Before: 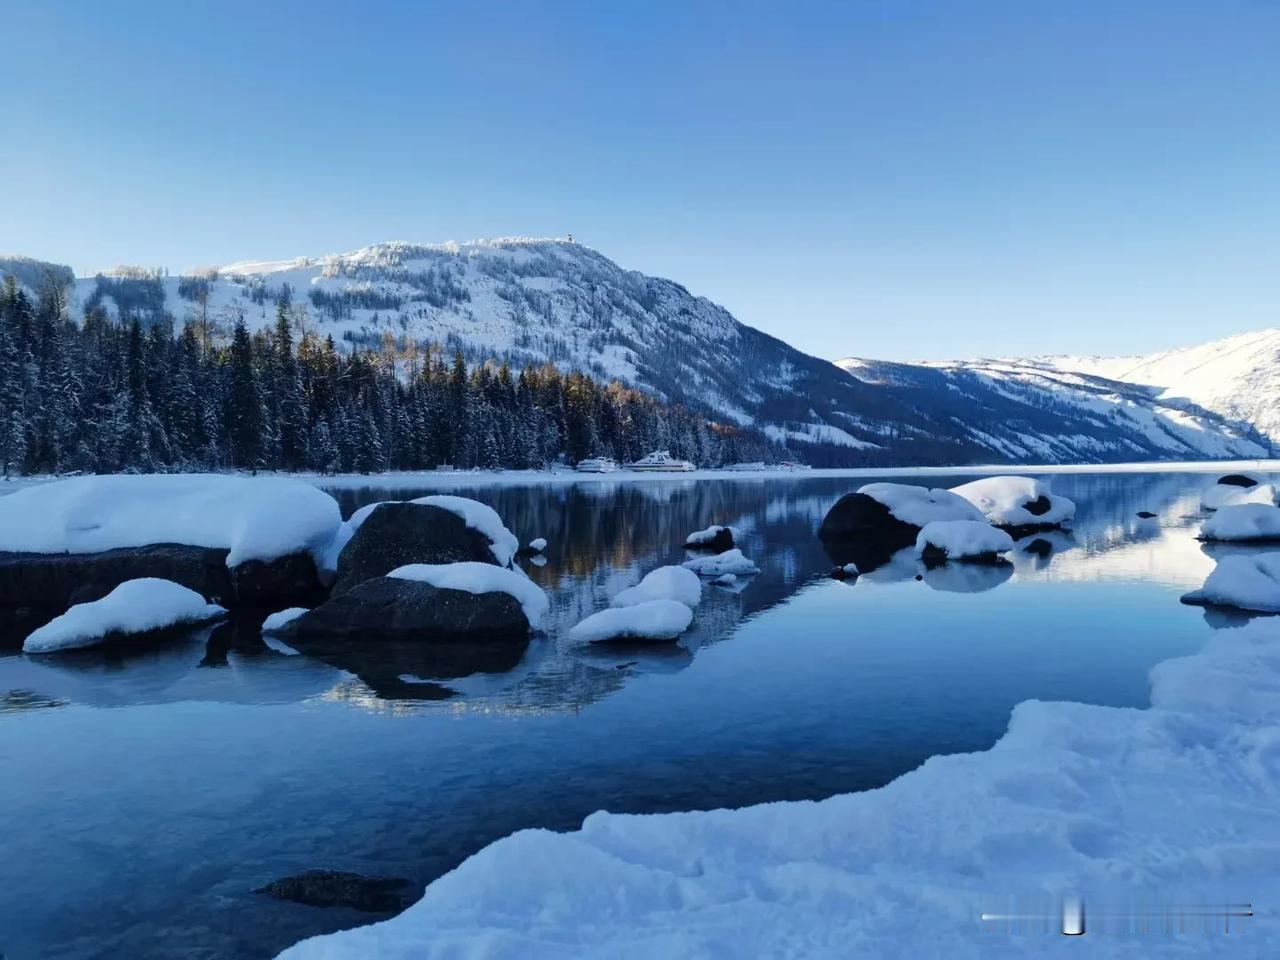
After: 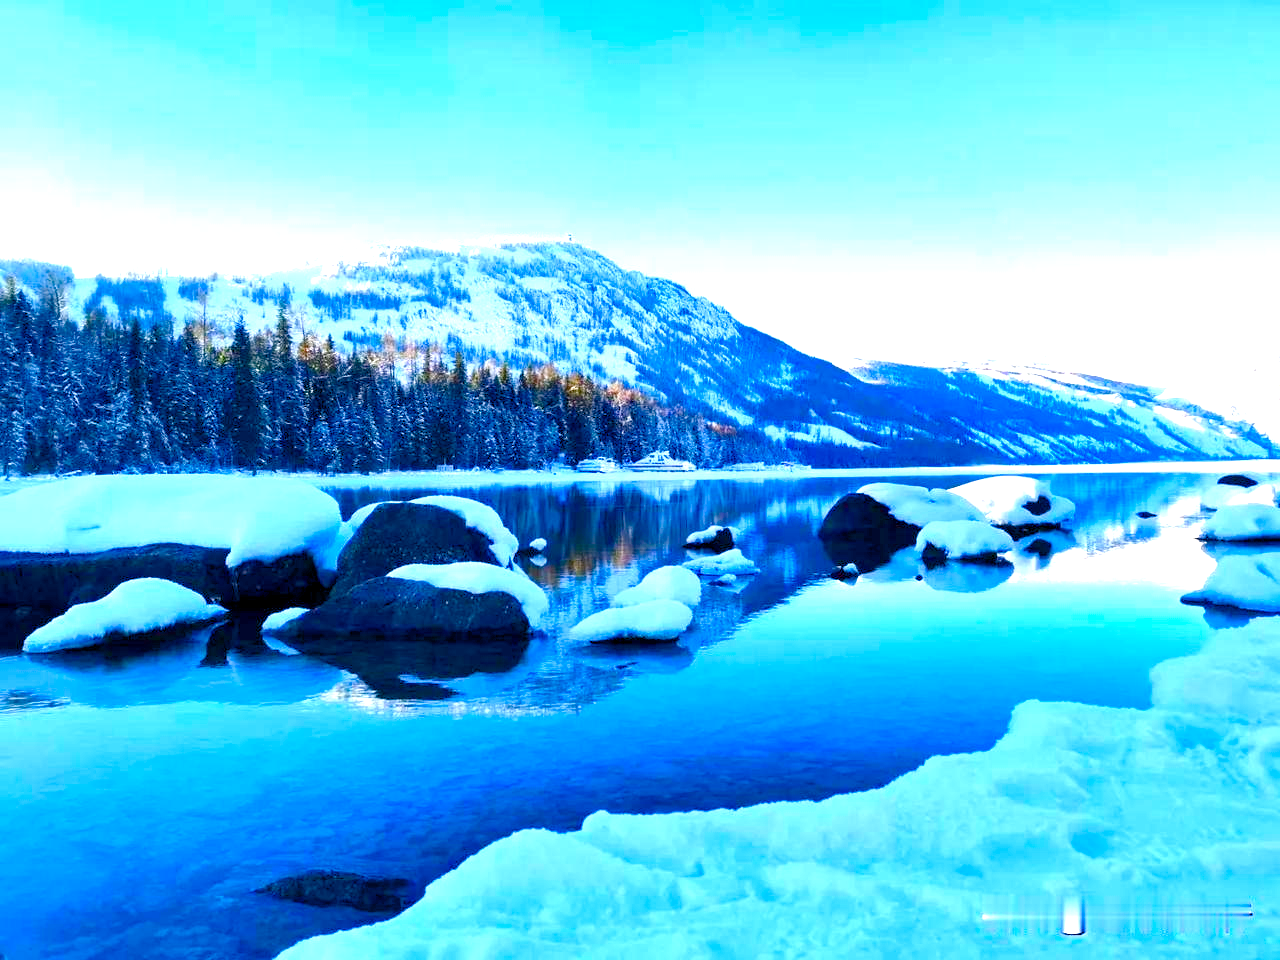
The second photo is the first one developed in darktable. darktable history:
contrast brightness saturation: saturation 0.492
color balance rgb: highlights gain › chroma 0.242%, highlights gain › hue 330.76°, global offset › luminance -0.484%, perceptual saturation grading › global saturation 20%, perceptual saturation grading › highlights -25.455%, perceptual saturation grading › shadows 50.051%
exposure: black level correction 0, exposure 1.533 EV, compensate highlight preservation false
